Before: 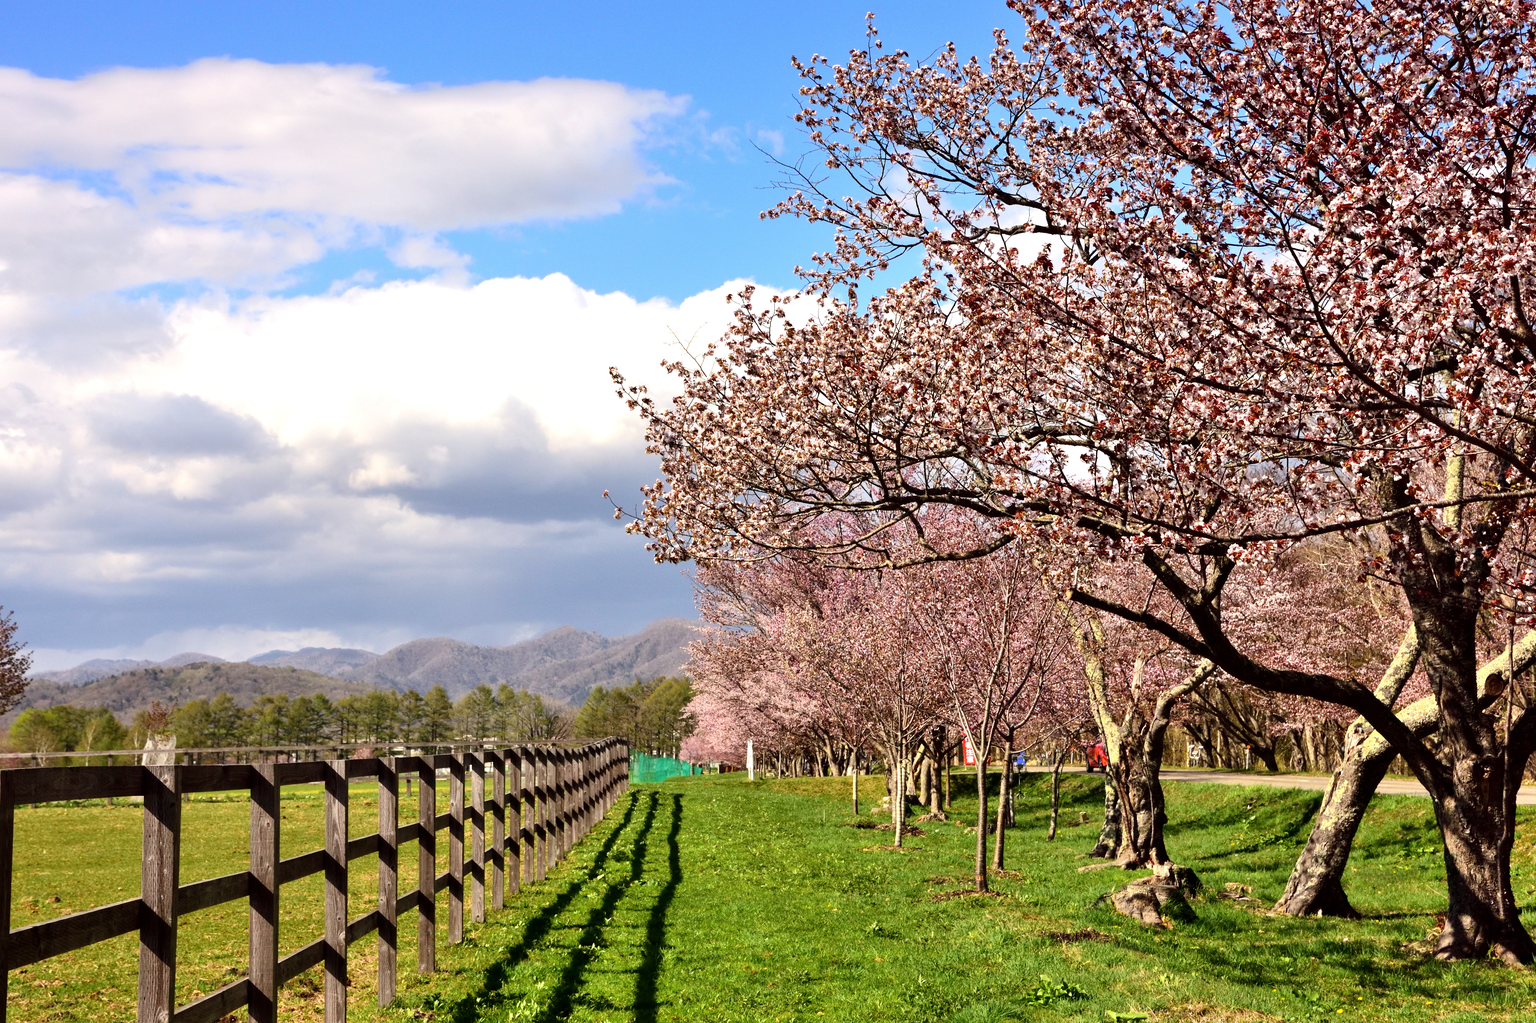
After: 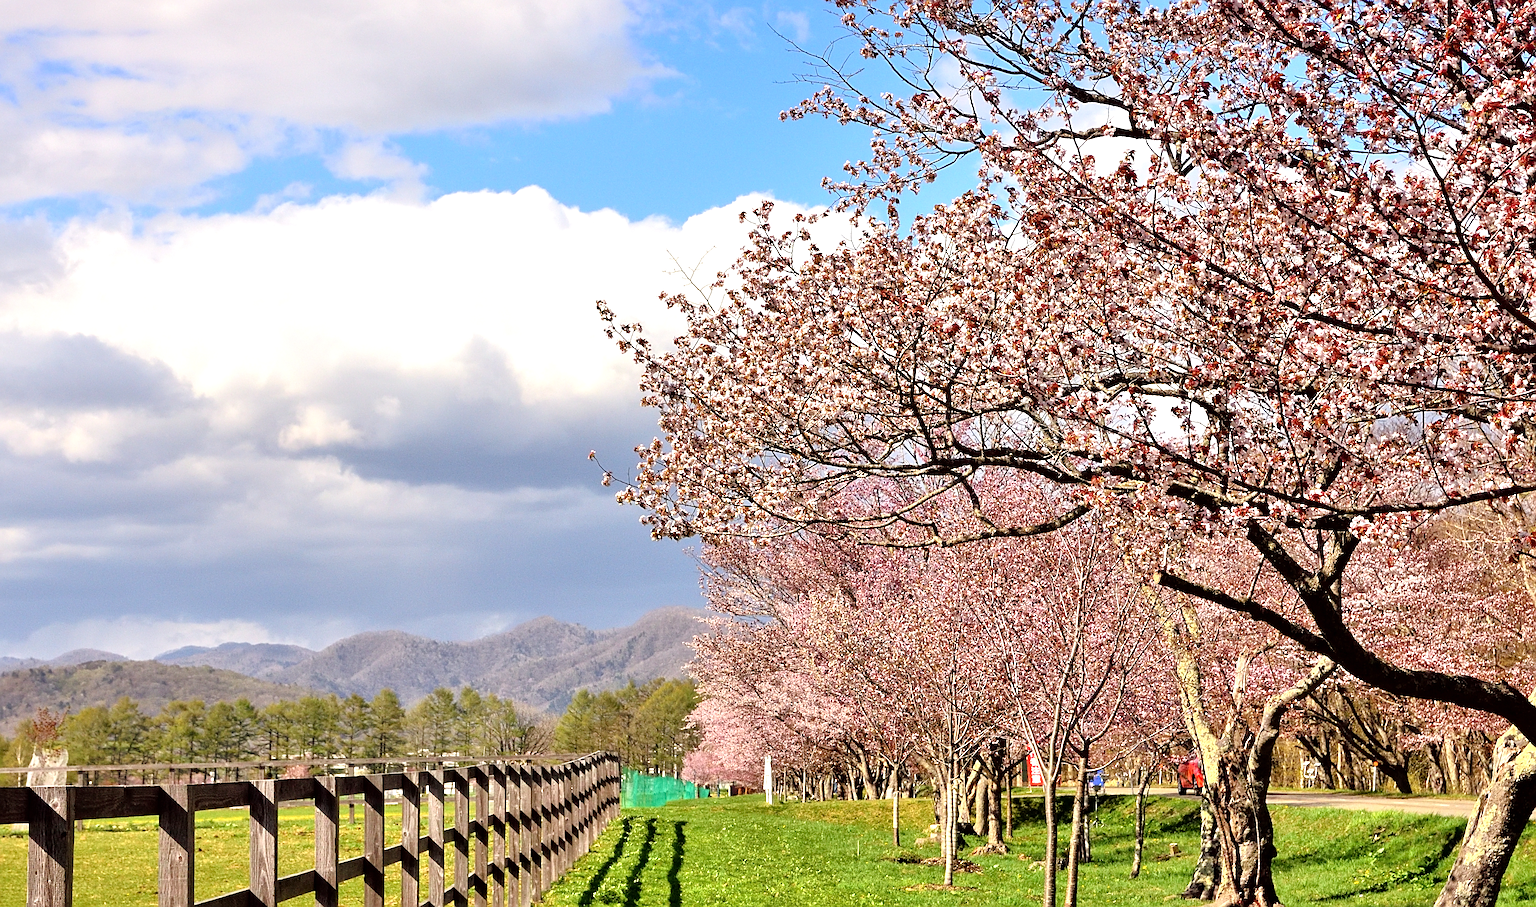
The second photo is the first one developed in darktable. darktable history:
crop: left 7.856%, top 11.836%, right 10.12%, bottom 15.387%
sharpen: radius 2.817, amount 0.715
tone equalizer: -7 EV 0.15 EV, -6 EV 0.6 EV, -5 EV 1.15 EV, -4 EV 1.33 EV, -3 EV 1.15 EV, -2 EV 0.6 EV, -1 EV 0.15 EV, mask exposure compensation -0.5 EV
